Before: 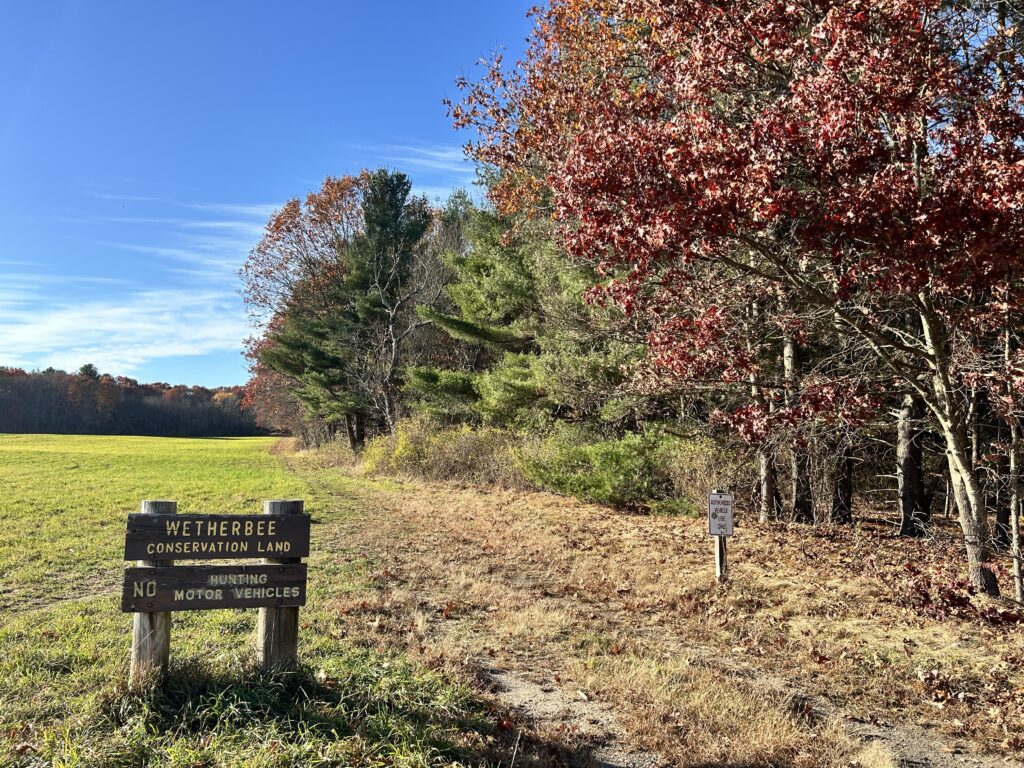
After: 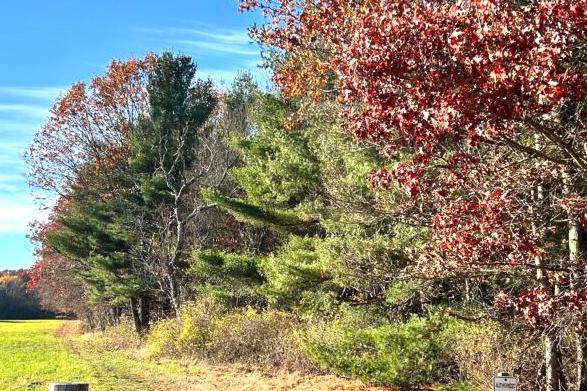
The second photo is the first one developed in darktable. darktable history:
exposure: black level correction 0, exposure 0.498 EV, compensate highlight preservation false
crop: left 21.043%, top 15.285%, right 21.597%, bottom 33.675%
